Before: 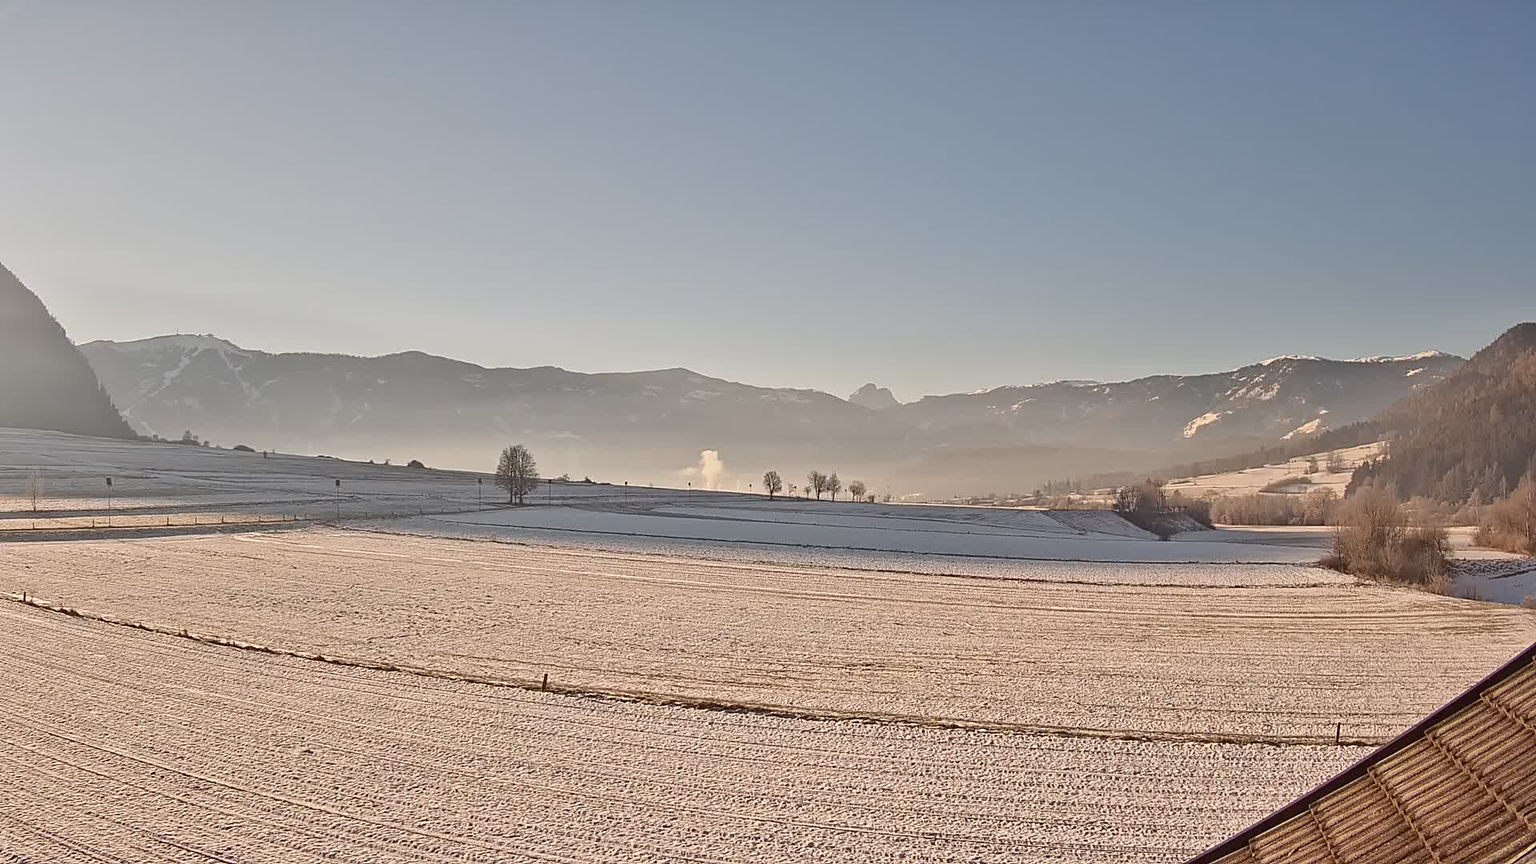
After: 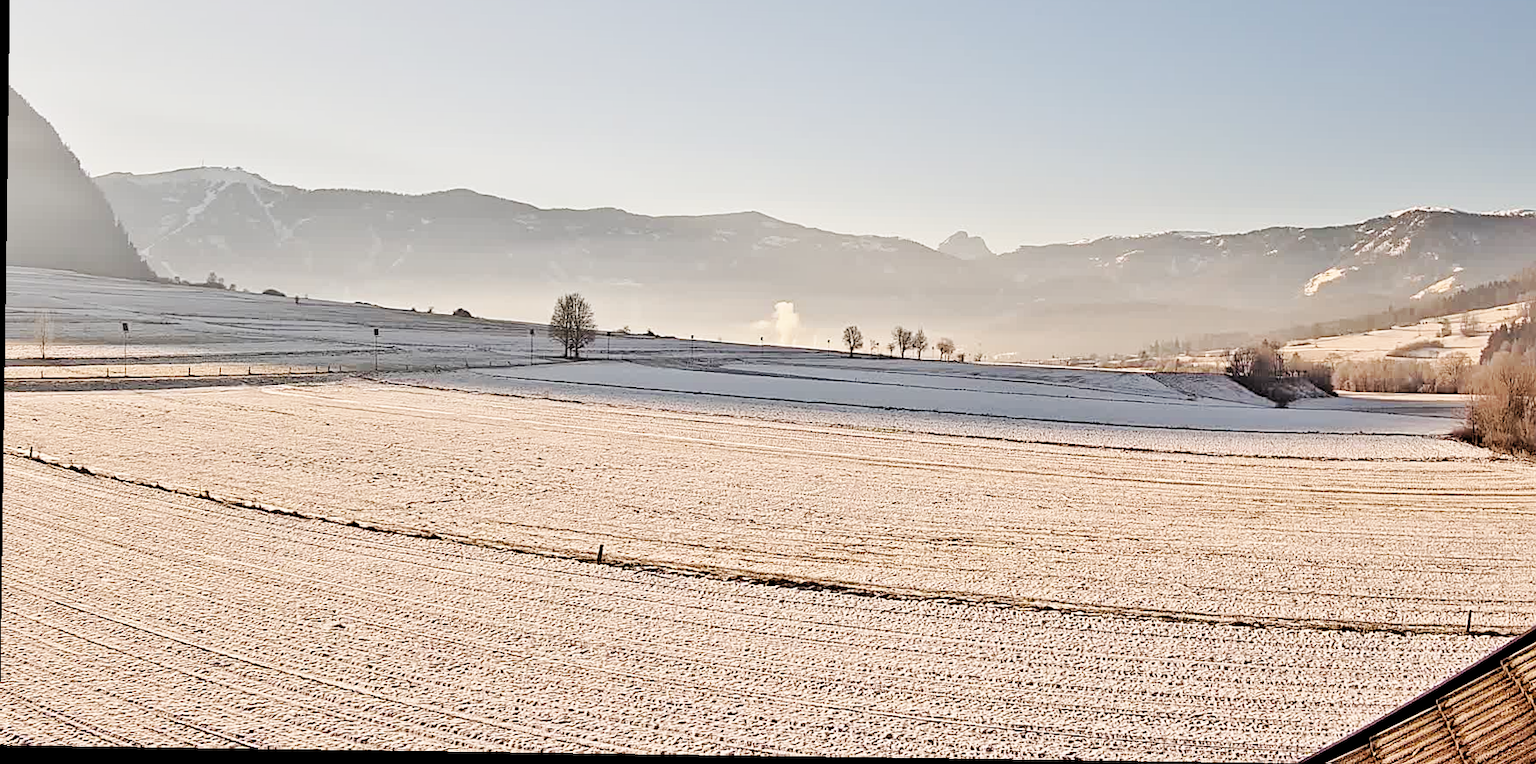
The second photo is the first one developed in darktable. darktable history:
rgb levels: levels [[0.029, 0.461, 0.922], [0, 0.5, 1], [0, 0.5, 1]]
rotate and perspective: rotation 0.8°, automatic cropping off
crop: top 20.916%, right 9.437%, bottom 0.316%
base curve: curves: ch0 [(0, 0) (0.032, 0.025) (0.121, 0.166) (0.206, 0.329) (0.605, 0.79) (1, 1)], preserve colors none
